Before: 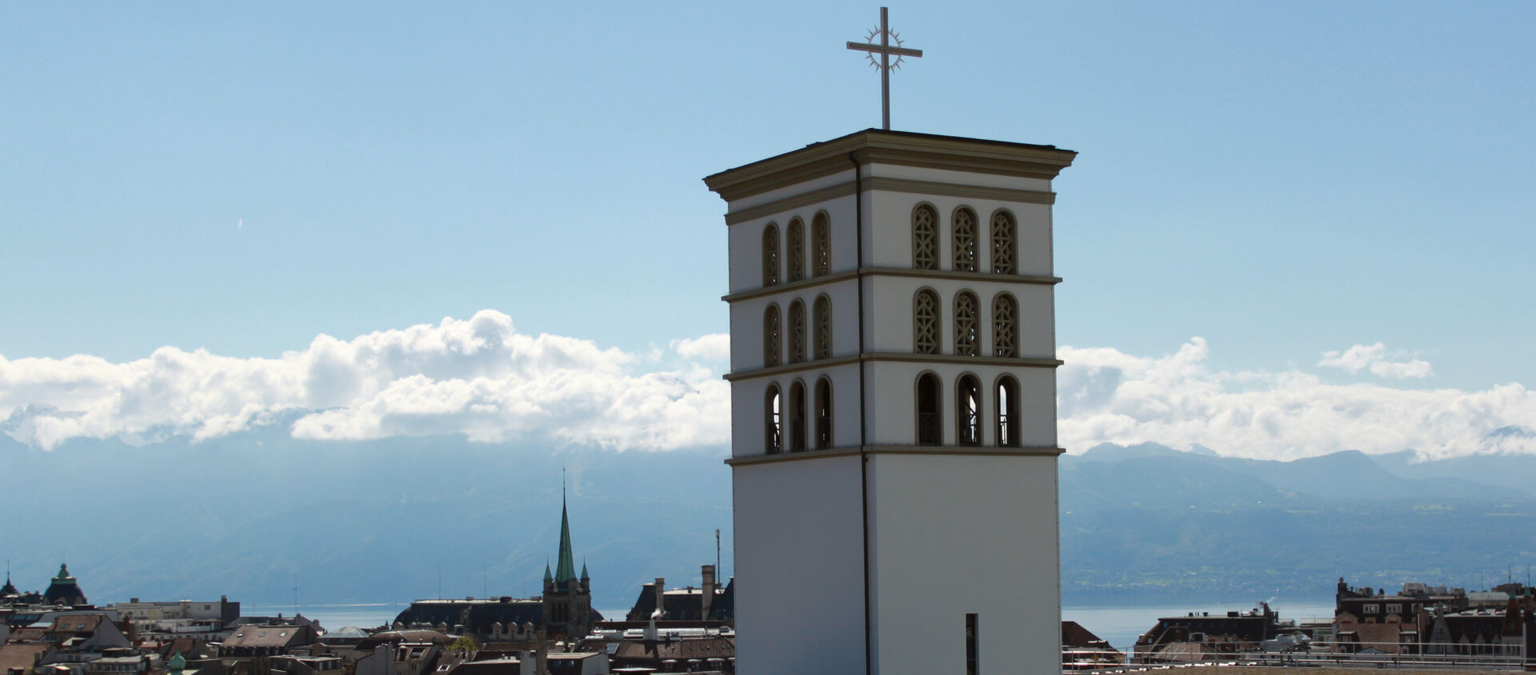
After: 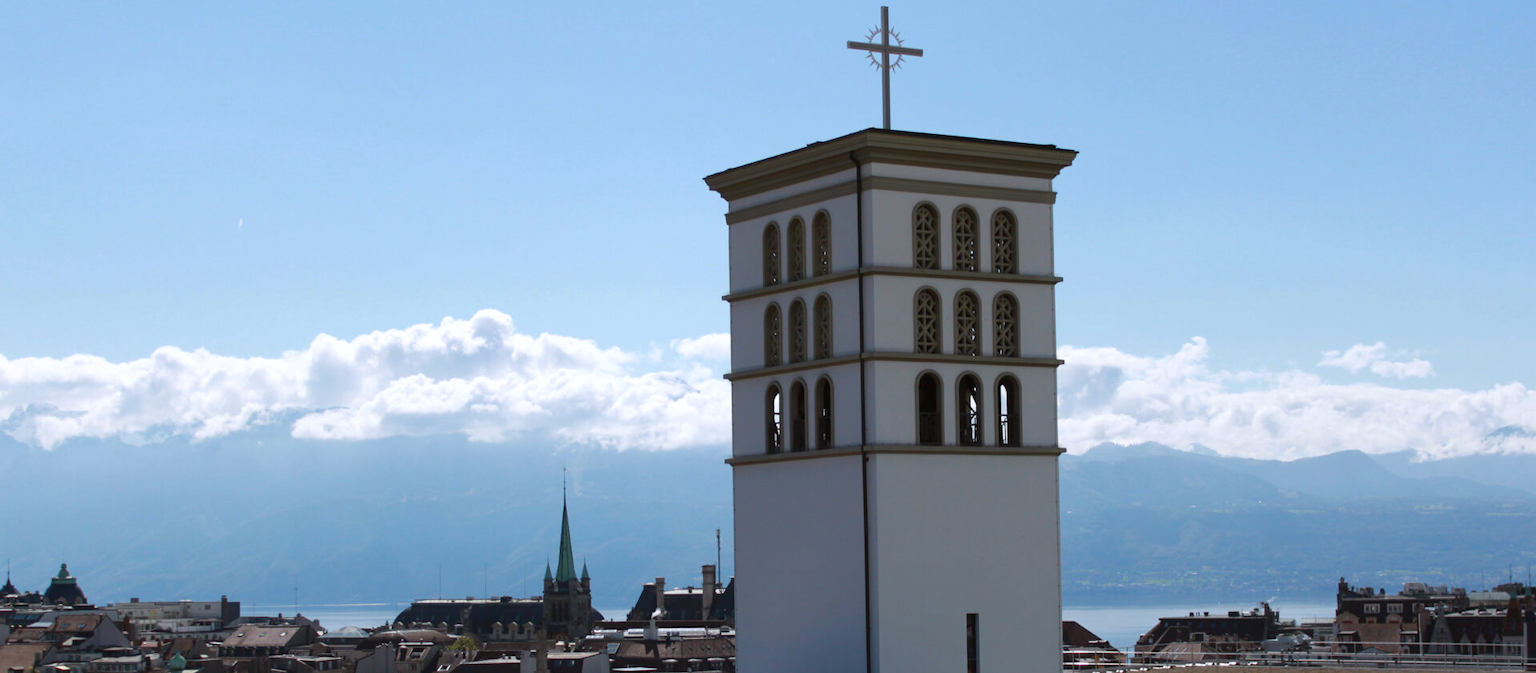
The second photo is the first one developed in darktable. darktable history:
exposure: exposure 0.078 EV, compensate exposure bias true, compensate highlight preservation false
color calibration: illuminant as shot in camera, x 0.358, y 0.373, temperature 4628.91 K
crop: top 0.159%, bottom 0.102%
